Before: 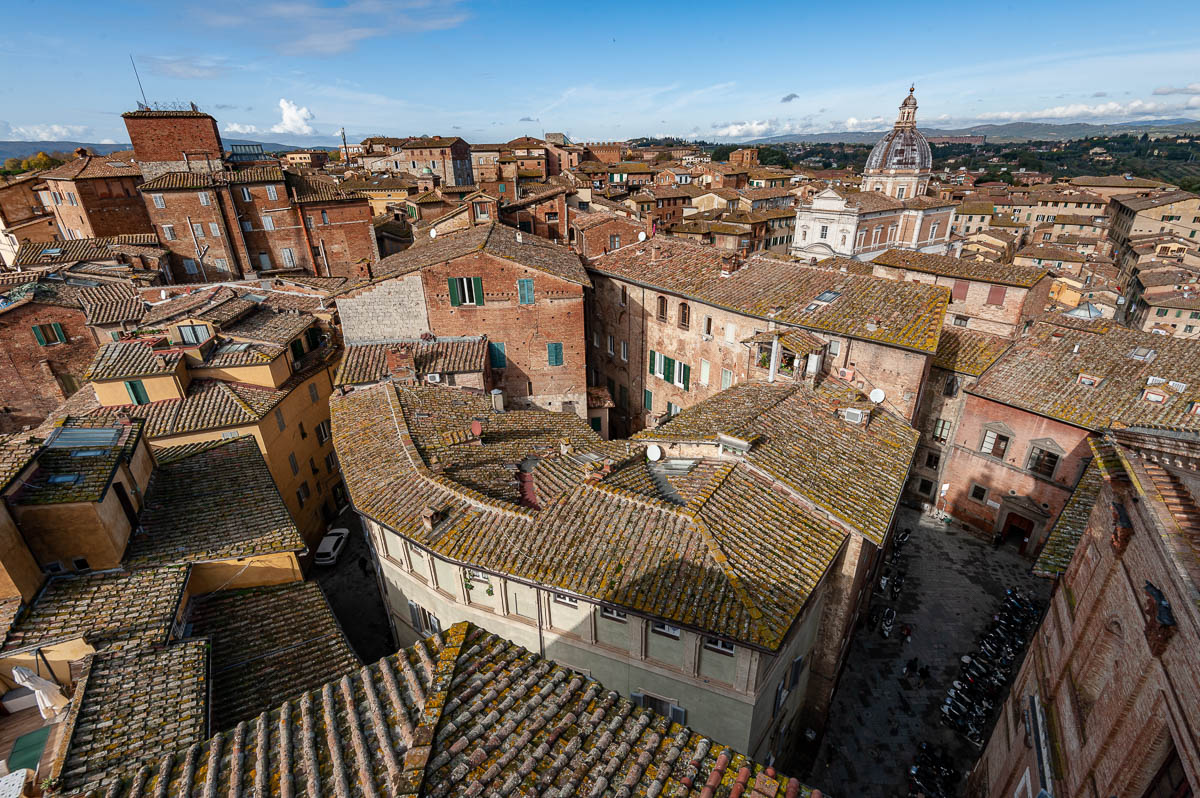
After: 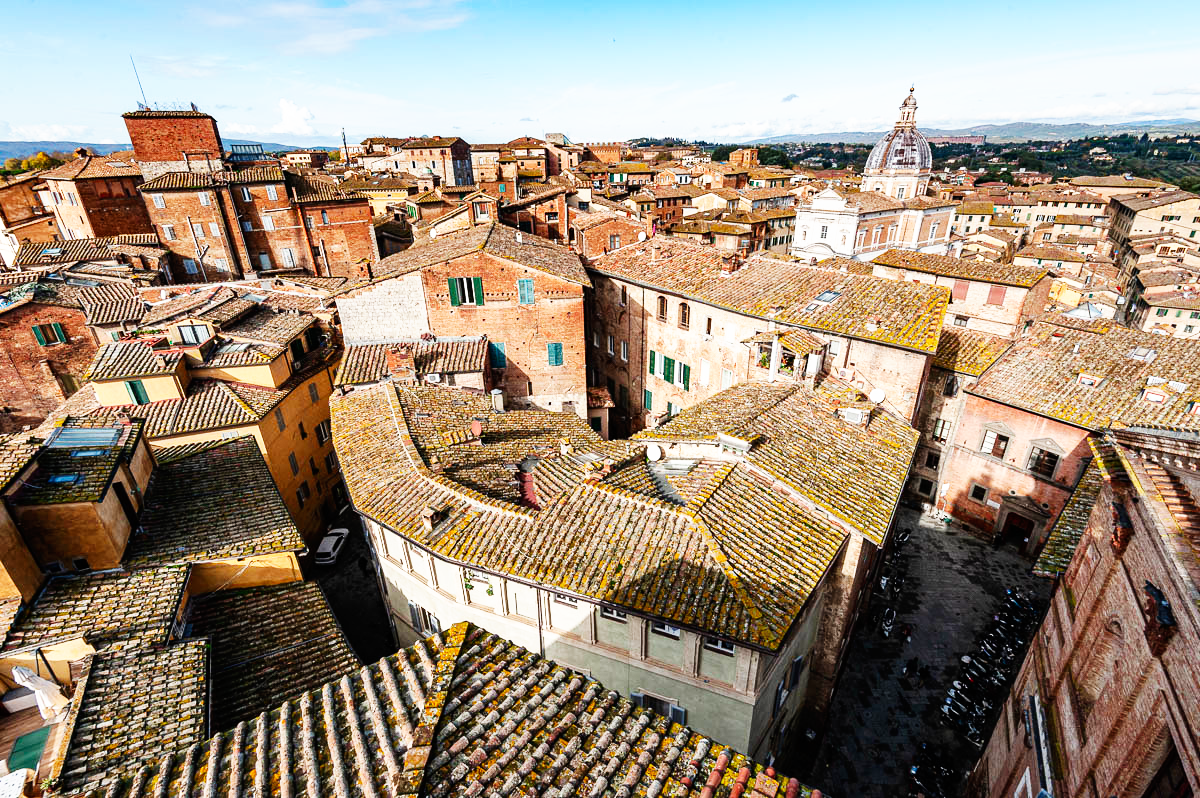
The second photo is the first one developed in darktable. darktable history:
base curve: curves: ch0 [(0, 0) (0.007, 0.004) (0.027, 0.03) (0.046, 0.07) (0.207, 0.54) (0.442, 0.872) (0.673, 0.972) (1, 1)], preserve colors none
tone equalizer: on, module defaults
